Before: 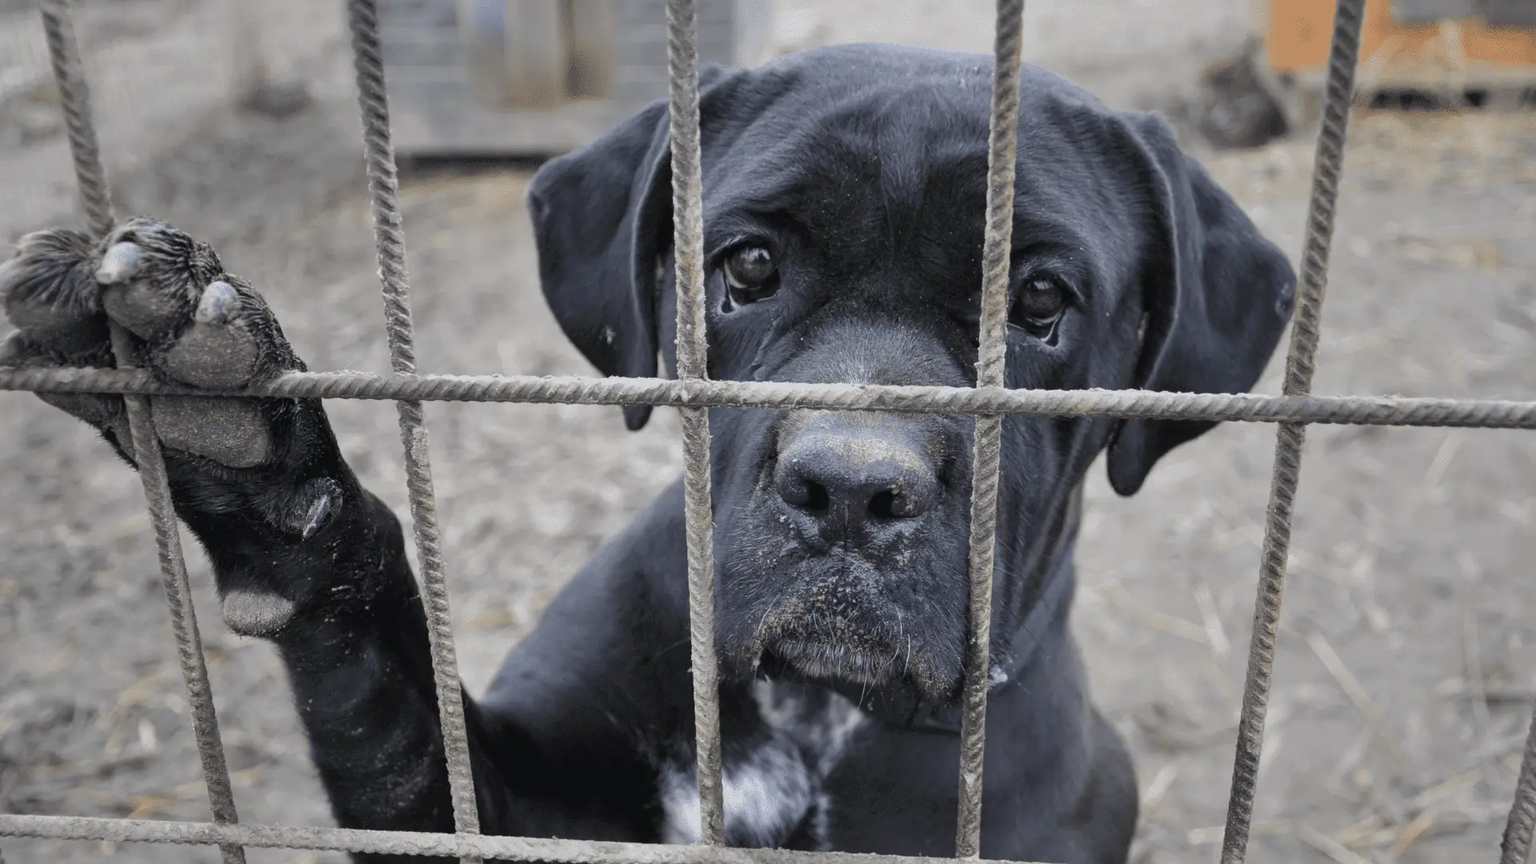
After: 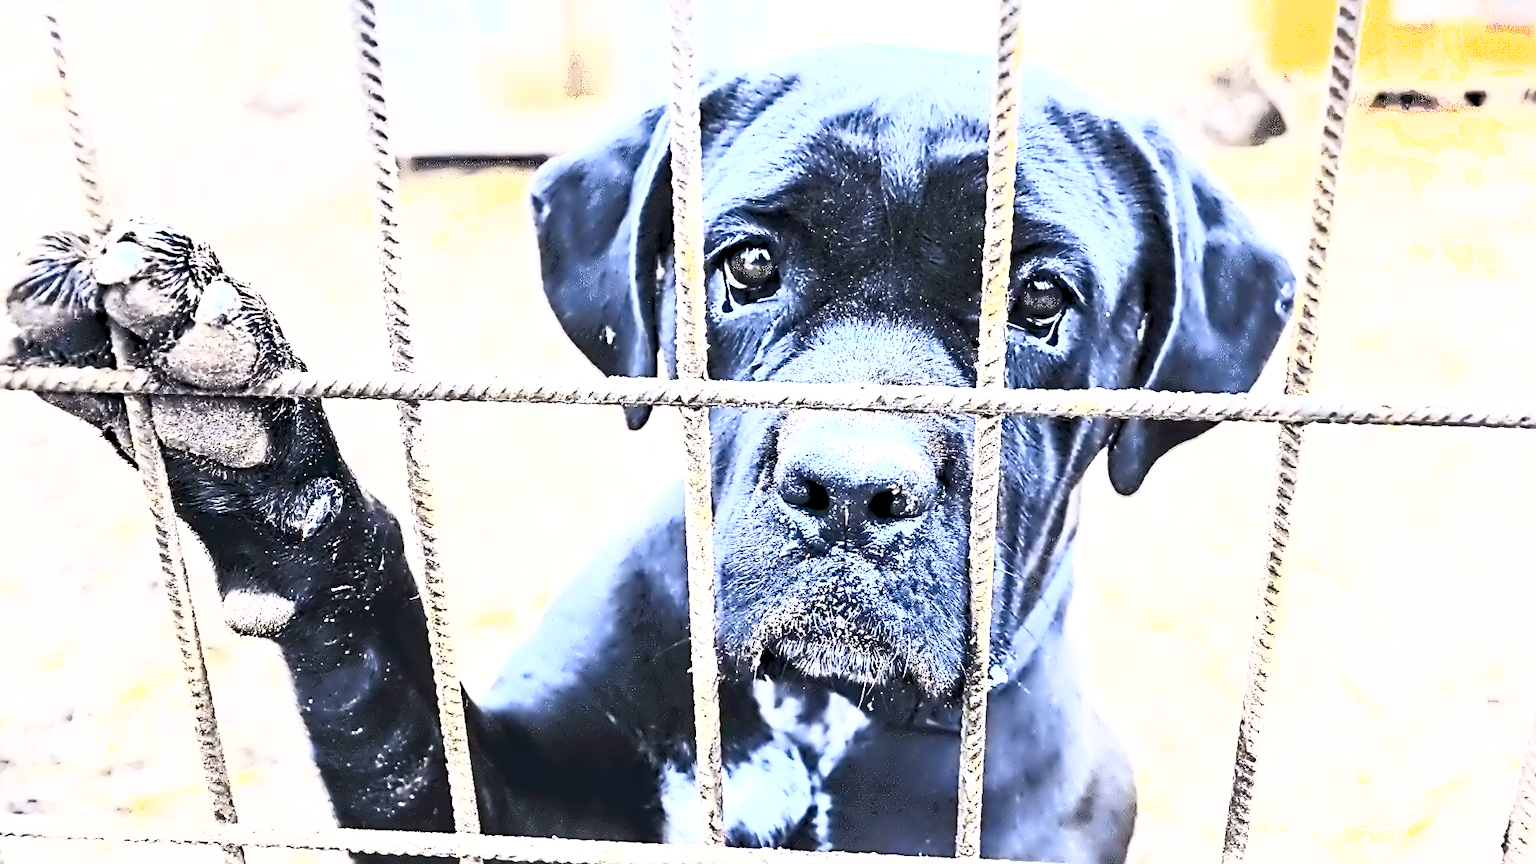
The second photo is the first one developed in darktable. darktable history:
sharpen: radius 2.531, amount 0.628
color balance rgb: linear chroma grading › shadows 10%, linear chroma grading › highlights 10%, linear chroma grading › global chroma 15%, linear chroma grading › mid-tones 15%, perceptual saturation grading › global saturation 40%, perceptual saturation grading › highlights -25%, perceptual saturation grading › mid-tones 35%, perceptual saturation grading › shadows 35%, perceptual brilliance grading › global brilliance 11.29%, global vibrance 11.29%
exposure: black level correction 0, exposure 1 EV, compensate exposure bias true, compensate highlight preservation false
shadows and highlights: shadows -24.28, highlights 49.77, soften with gaussian
contrast equalizer: octaves 7, y [[0.5, 0.542, 0.583, 0.625, 0.667, 0.708], [0.5 ×6], [0.5 ×6], [0, 0.033, 0.067, 0.1, 0.133, 0.167], [0, 0.05, 0.1, 0.15, 0.2, 0.25]]
contrast brightness saturation: contrast 0.83, brightness 0.59, saturation 0.59
